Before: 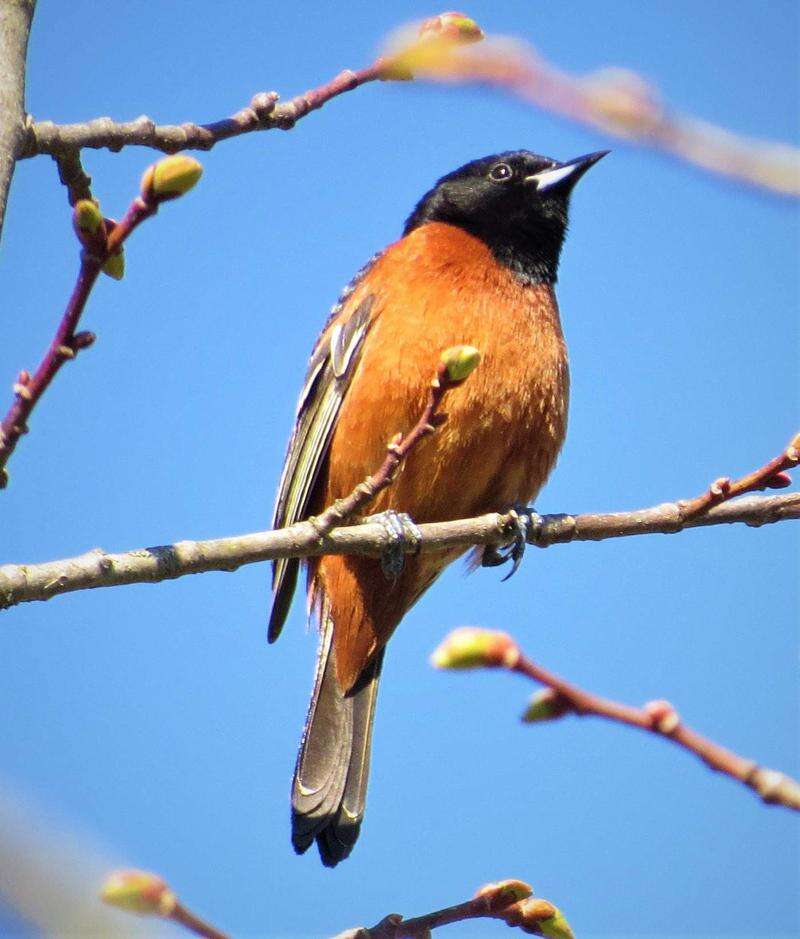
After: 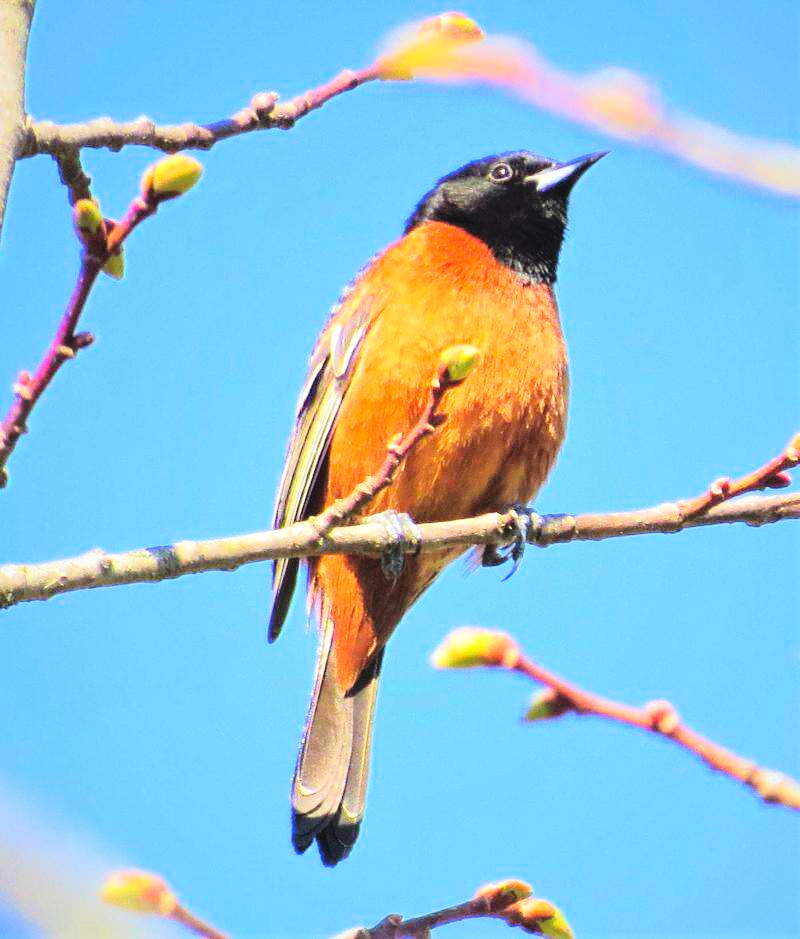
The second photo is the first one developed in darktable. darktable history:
contrast brightness saturation: brightness 0.085, saturation 0.194
tone equalizer: -7 EV 0.147 EV, -6 EV 0.57 EV, -5 EV 1.17 EV, -4 EV 1.32 EV, -3 EV 1.18 EV, -2 EV 0.6 EV, -1 EV 0.156 EV, edges refinement/feathering 500, mask exposure compensation -1.57 EV, preserve details no
exposure: black level correction -0.003, exposure 0.046 EV, compensate highlight preservation false
